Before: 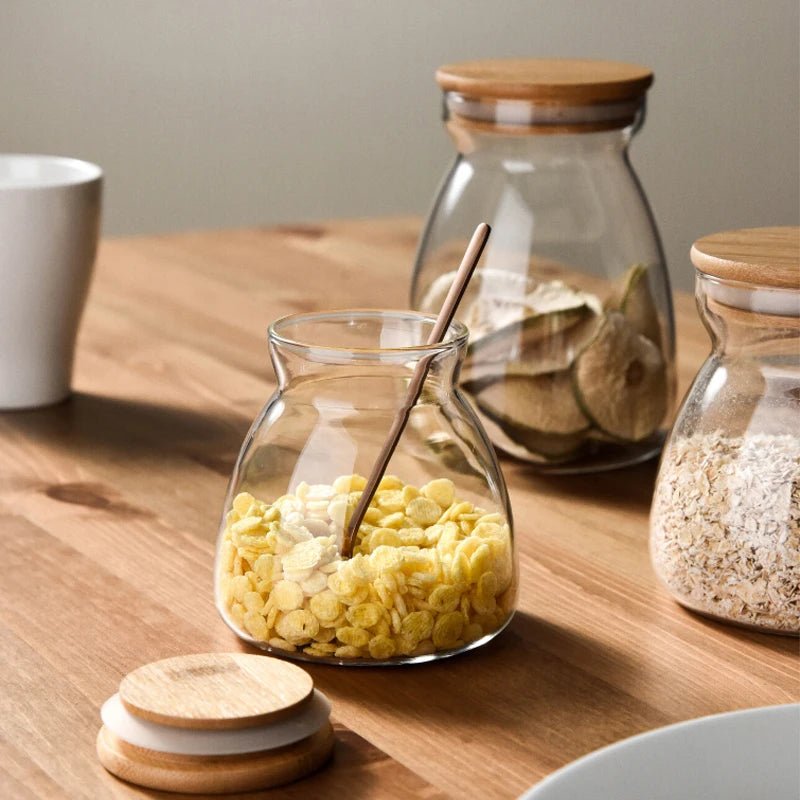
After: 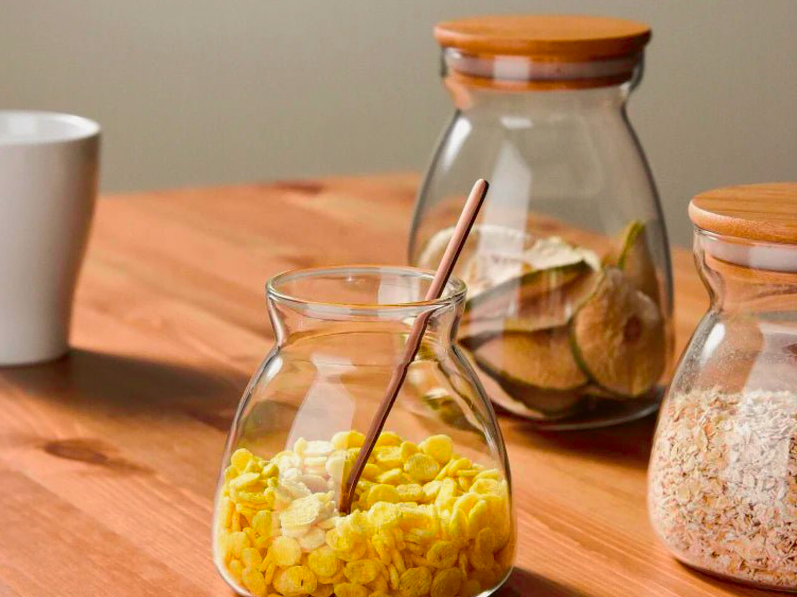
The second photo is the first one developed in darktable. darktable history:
shadows and highlights: on, module defaults
color balance rgb: power › hue 315.03°, perceptual saturation grading › global saturation 25.394%, global vibrance 19.328%
tone curve: curves: ch0 [(0, 0.013) (0.036, 0.035) (0.274, 0.288) (0.504, 0.536) (0.844, 0.84) (1, 0.97)]; ch1 [(0, 0) (0.389, 0.403) (0.462, 0.48) (0.499, 0.5) (0.524, 0.529) (0.567, 0.603) (0.626, 0.651) (0.749, 0.781) (1, 1)]; ch2 [(0, 0) (0.464, 0.478) (0.5, 0.501) (0.533, 0.539) (0.599, 0.6) (0.704, 0.732) (1, 1)], color space Lab, independent channels
crop: left 0.257%, top 5.534%, bottom 19.831%
